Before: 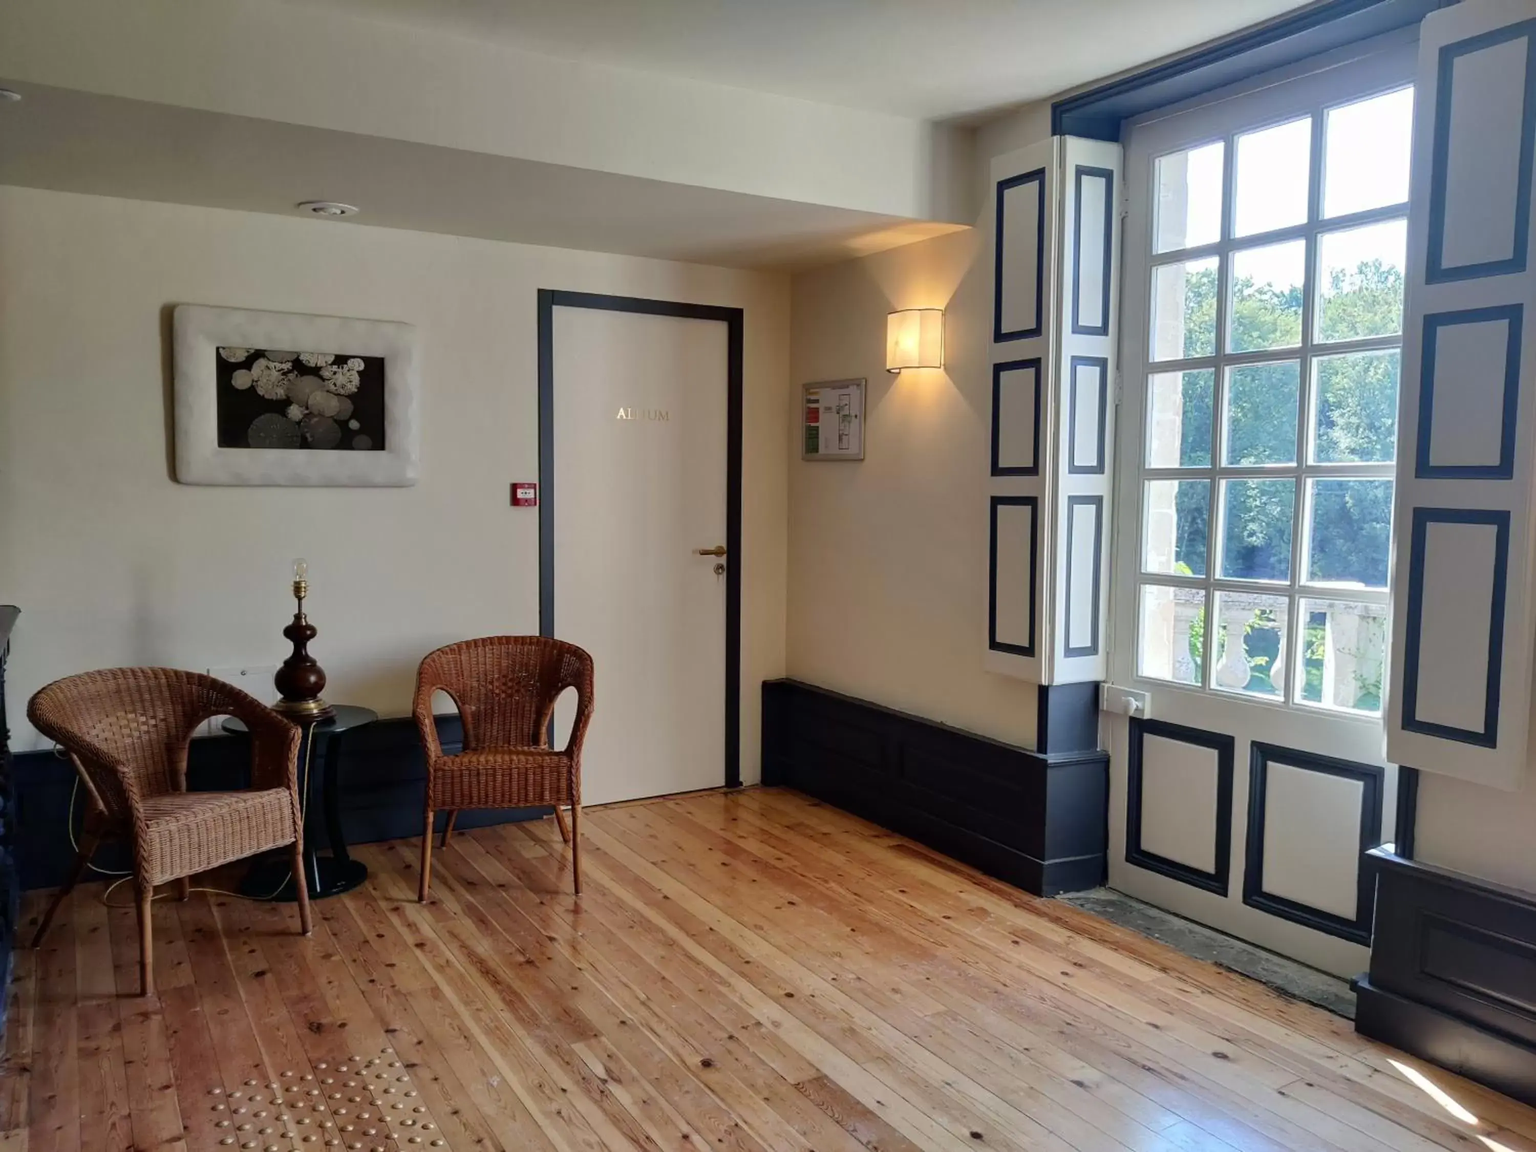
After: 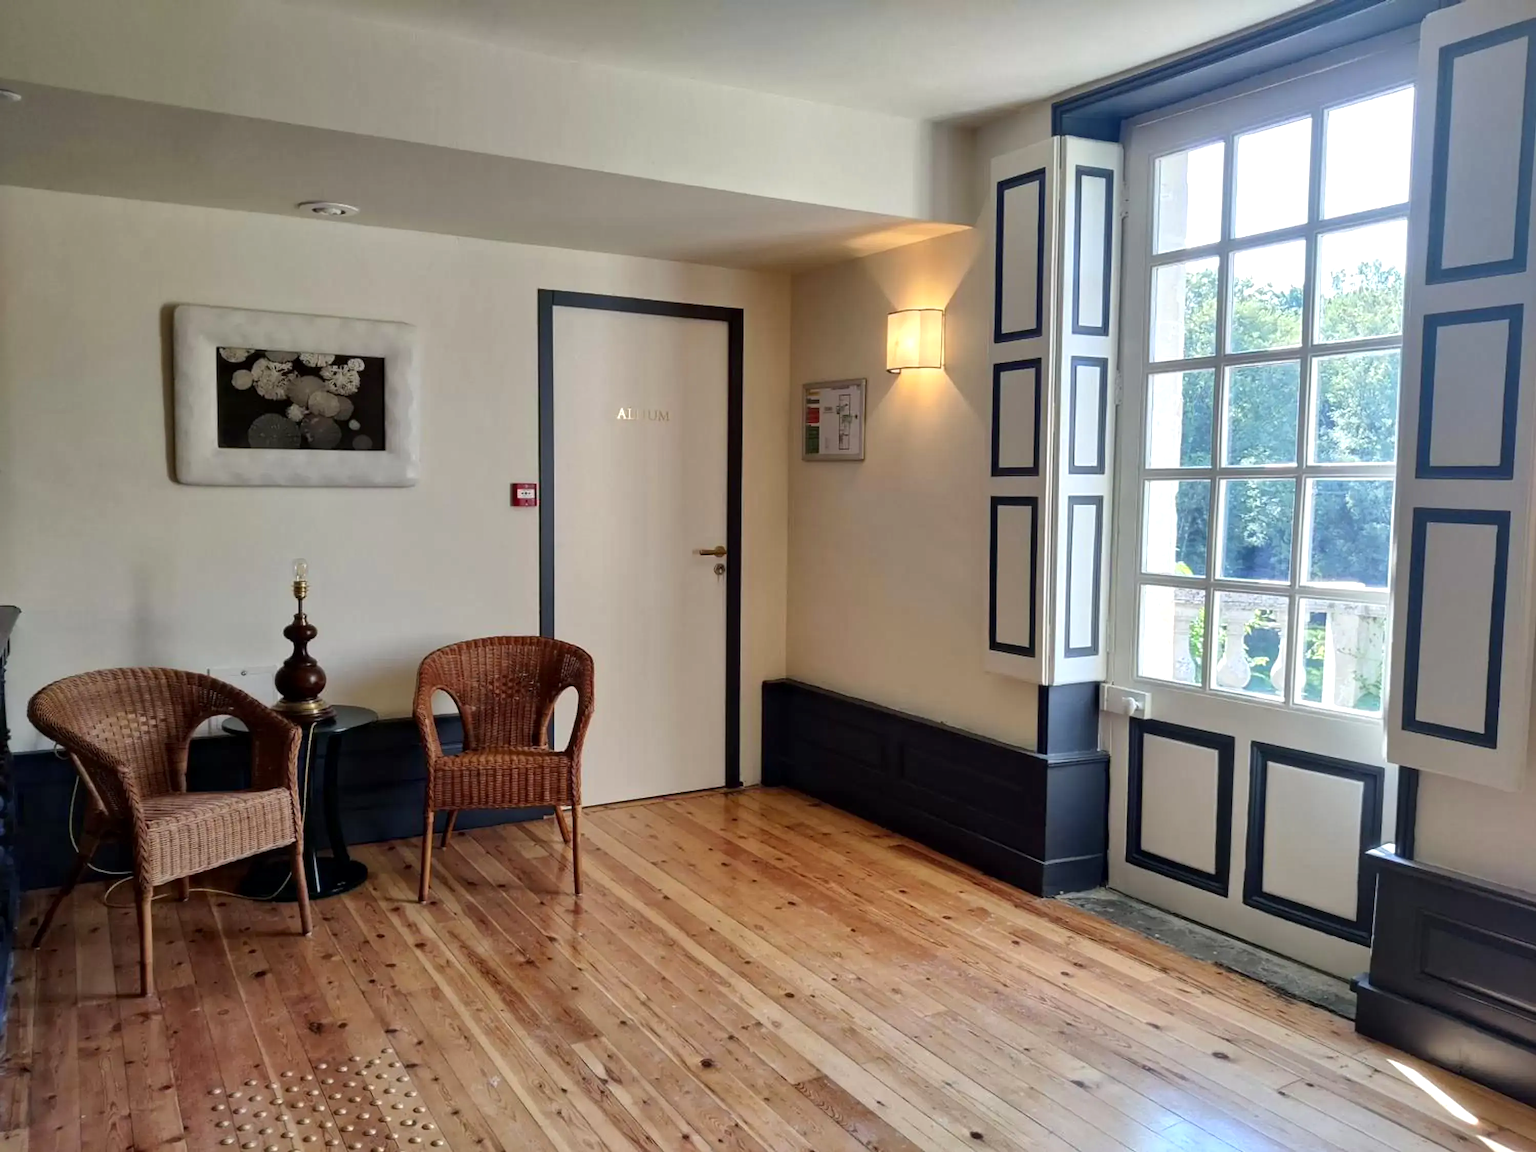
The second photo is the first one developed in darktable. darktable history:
exposure: exposure 0.292 EV, compensate exposure bias true, compensate highlight preservation false
local contrast: mode bilateral grid, contrast 19, coarseness 49, detail 120%, midtone range 0.2
